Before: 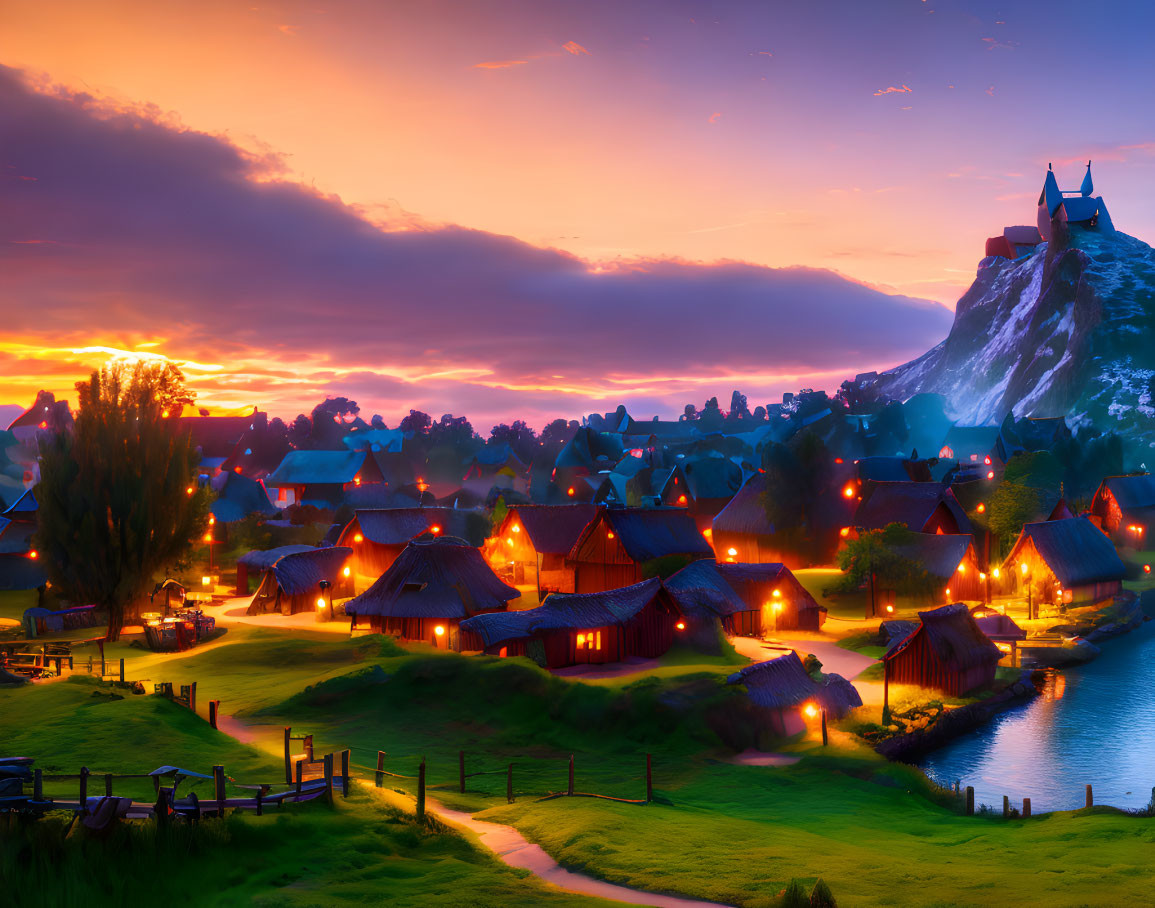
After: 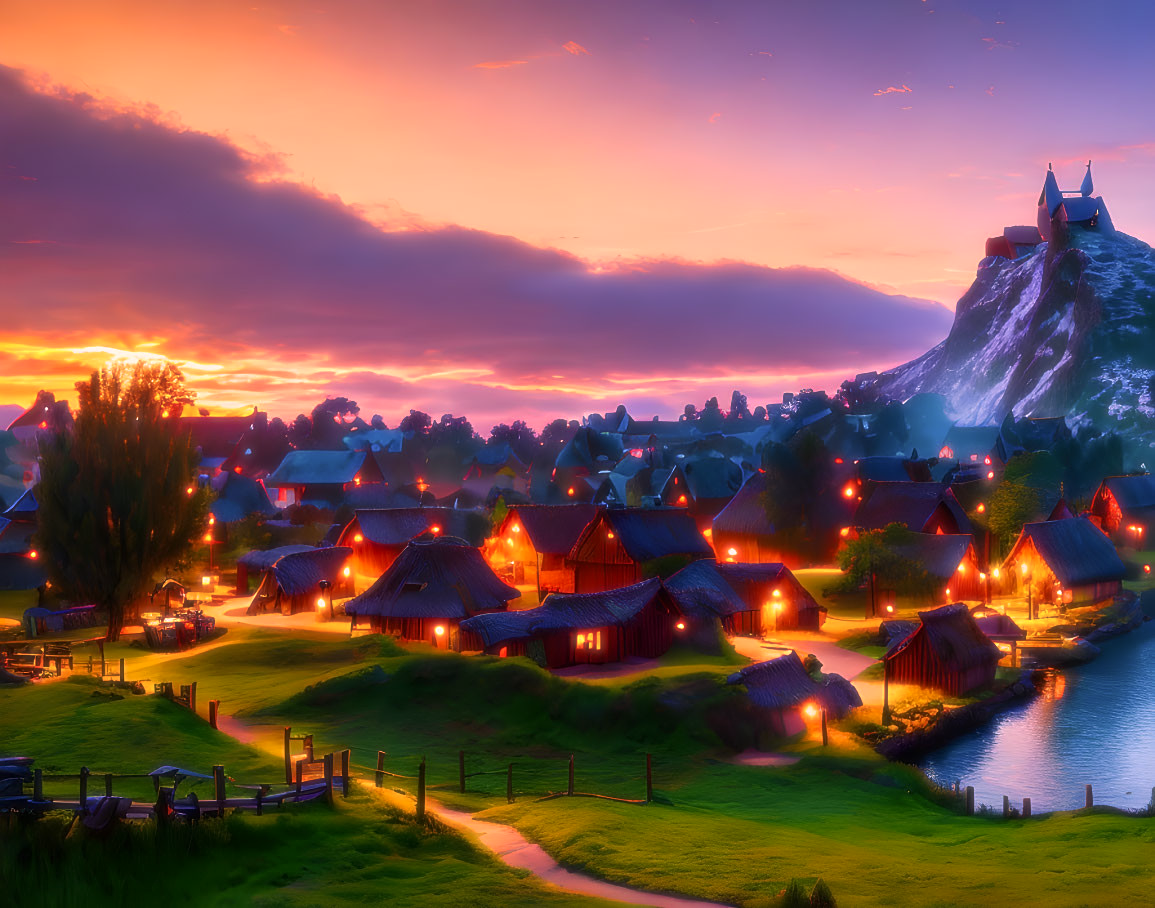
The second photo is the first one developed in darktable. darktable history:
sharpen: on, module defaults
color correction: highlights a* 12.23, highlights b* 5.41
soften: size 19.52%, mix 20.32%
